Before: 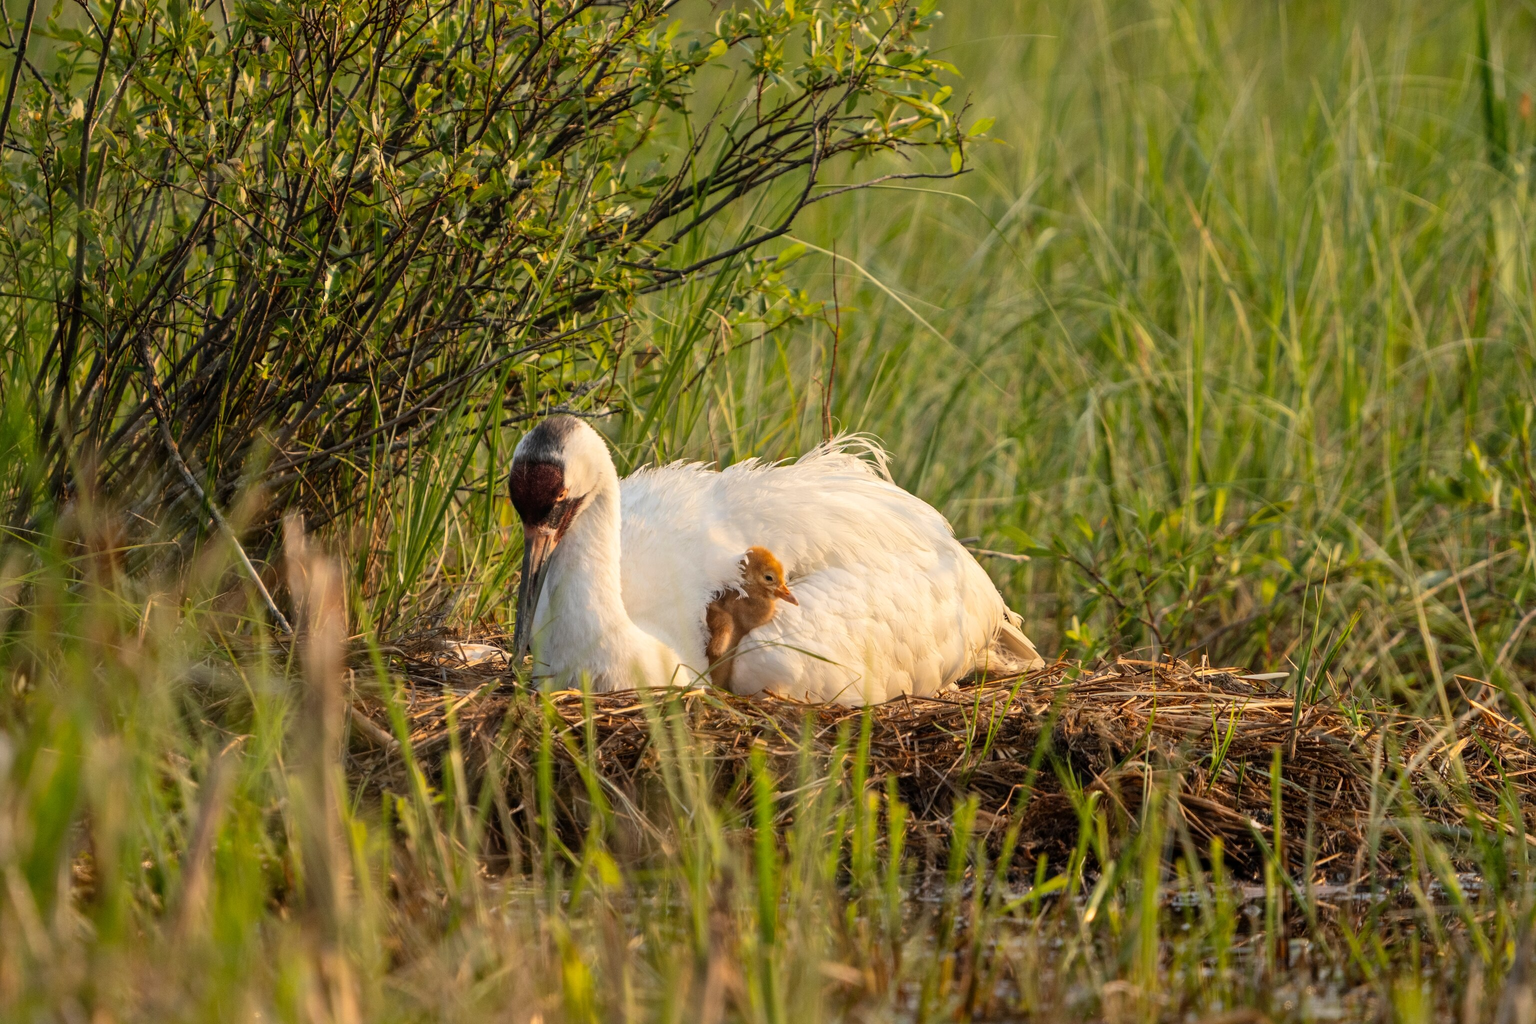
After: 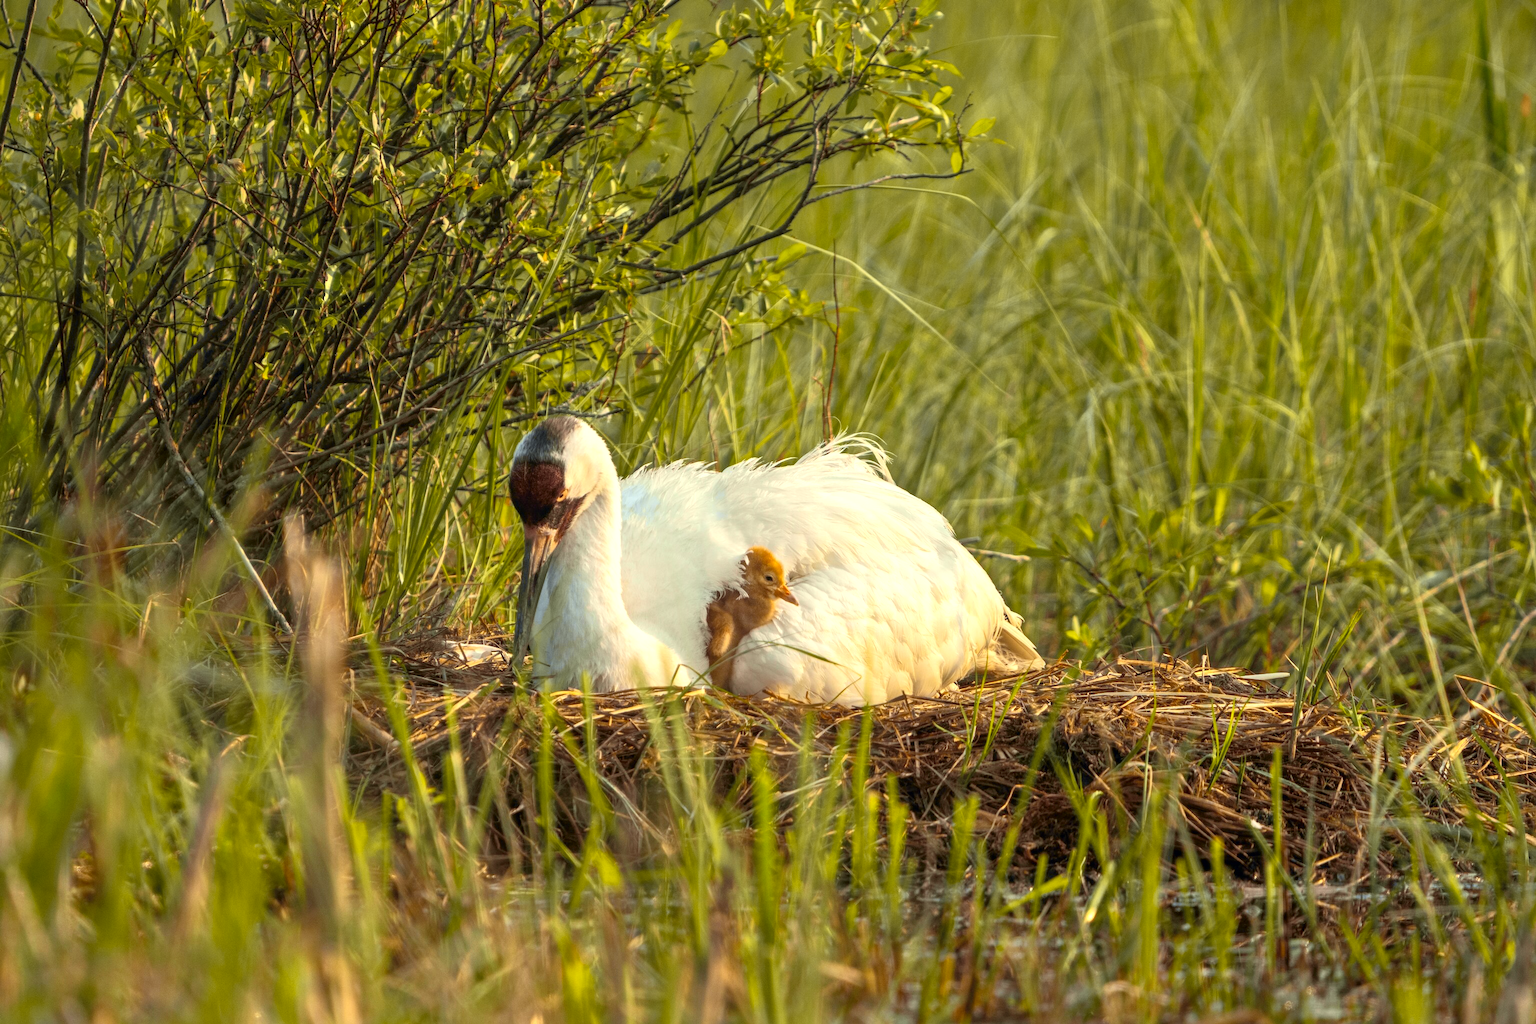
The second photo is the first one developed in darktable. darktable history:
tone curve: curves: ch0 [(0, 0) (0.15, 0.17) (0.452, 0.437) (0.611, 0.588) (0.751, 0.749) (1, 1)]; ch1 [(0, 0) (0.325, 0.327) (0.412, 0.45) (0.453, 0.484) (0.5, 0.499) (0.541, 0.55) (0.617, 0.612) (0.695, 0.697) (1, 1)]; ch2 [(0, 0) (0.386, 0.397) (0.452, 0.459) (0.505, 0.498) (0.524, 0.547) (0.574, 0.566) (0.633, 0.641) (1, 1)], color space Lab, independent channels, preserve colors none
color correction: highlights a* -7.89, highlights b* 3.17
exposure: exposure 0.379 EV, compensate exposure bias true, compensate highlight preservation false
